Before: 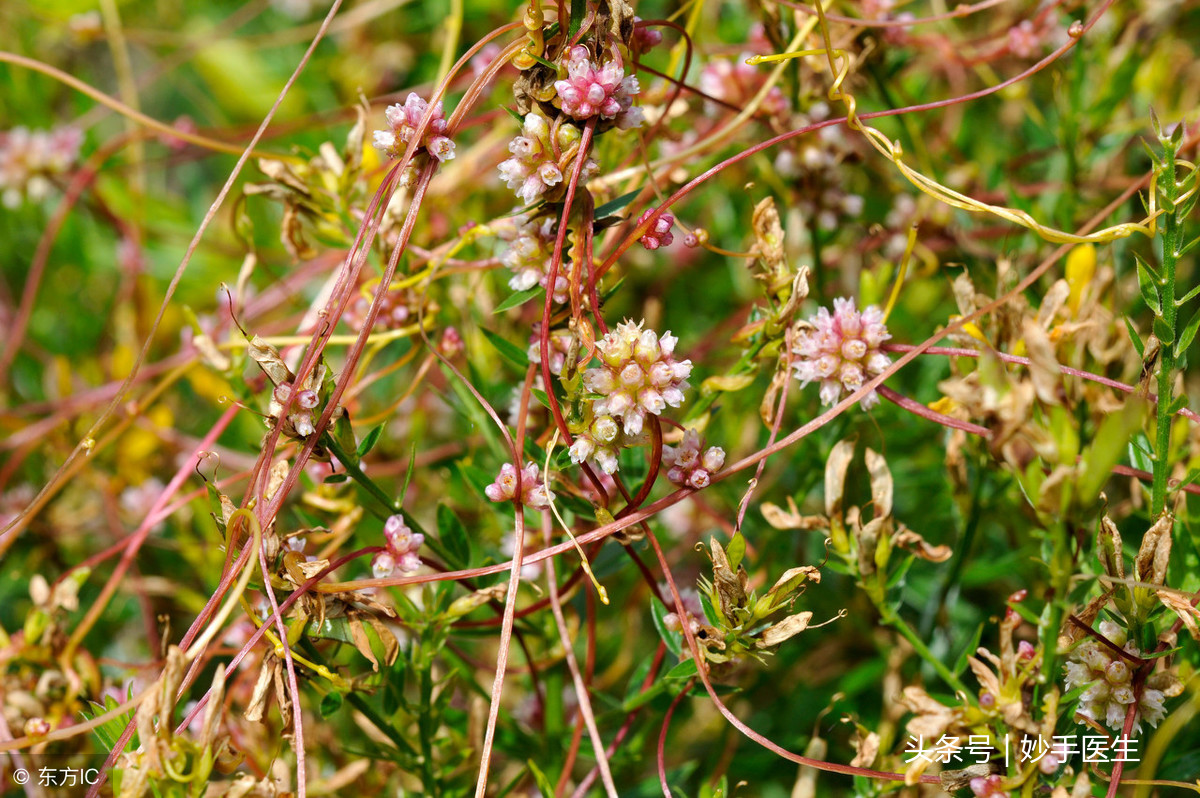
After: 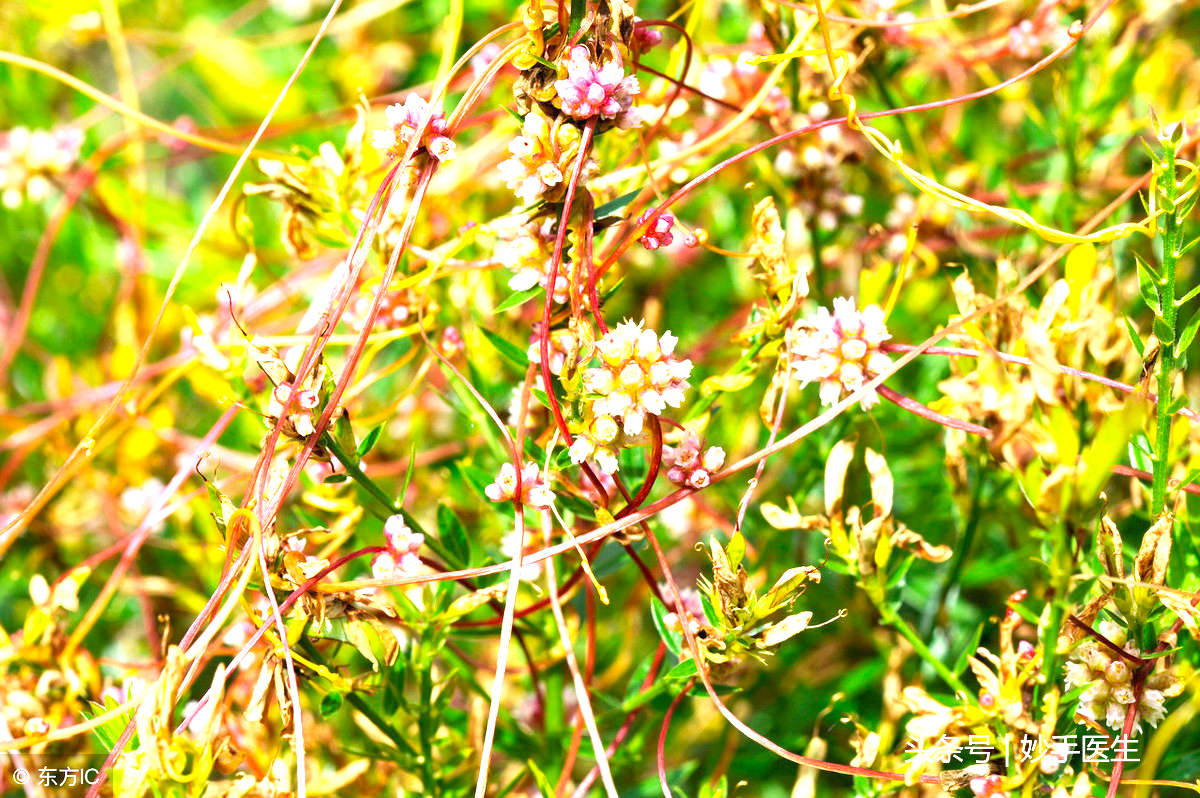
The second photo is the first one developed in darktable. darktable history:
exposure: black level correction 0, exposure 1.2 EV, compensate exposure bias true, compensate highlight preservation false
contrast brightness saturation: saturation 0.125
